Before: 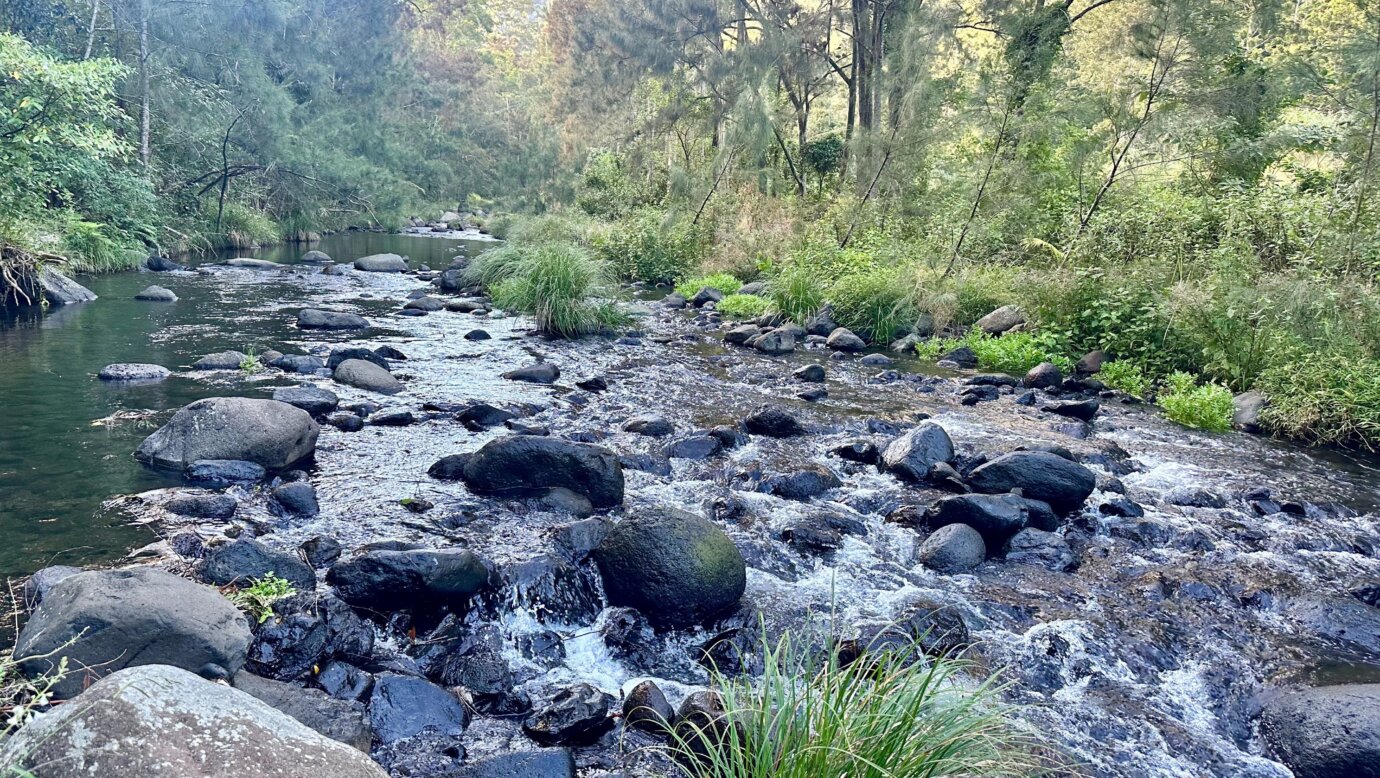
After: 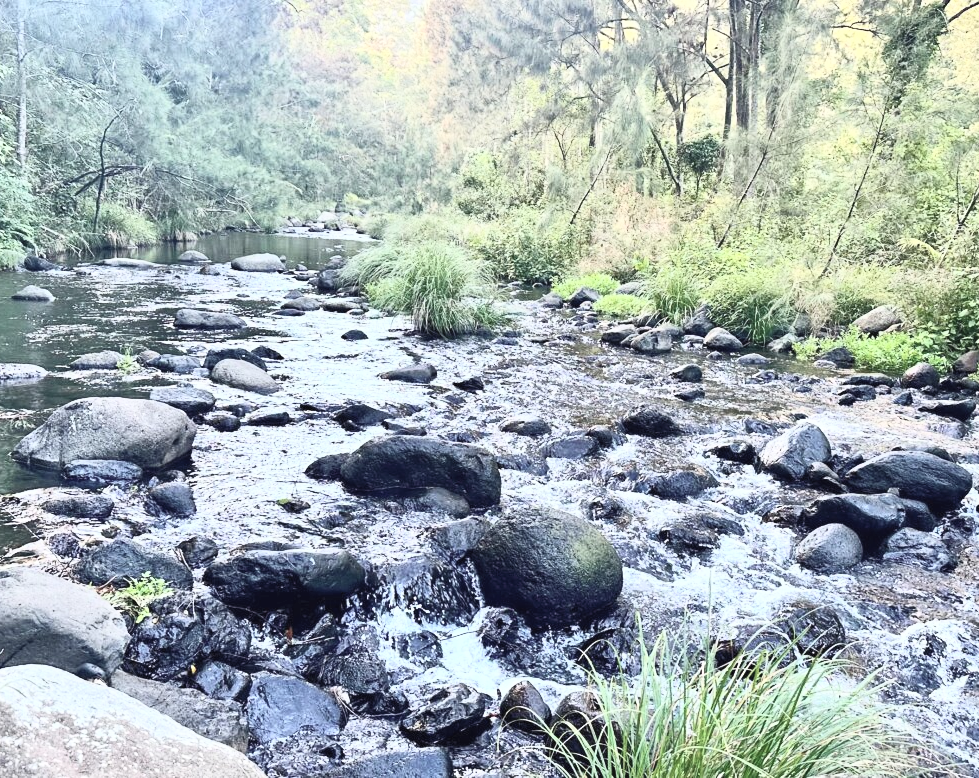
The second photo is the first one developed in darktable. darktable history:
crop and rotate: left 8.969%, right 20.07%
contrast brightness saturation: contrast 0.437, brightness 0.562, saturation -0.184
